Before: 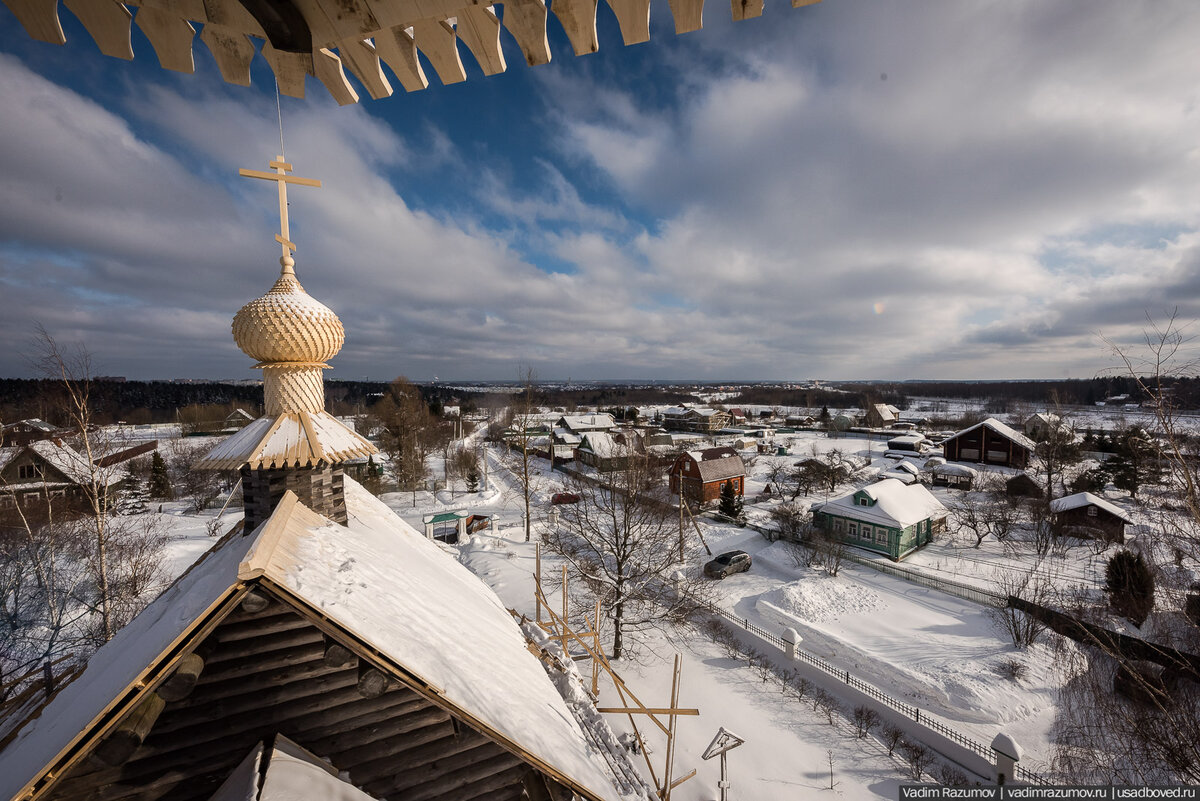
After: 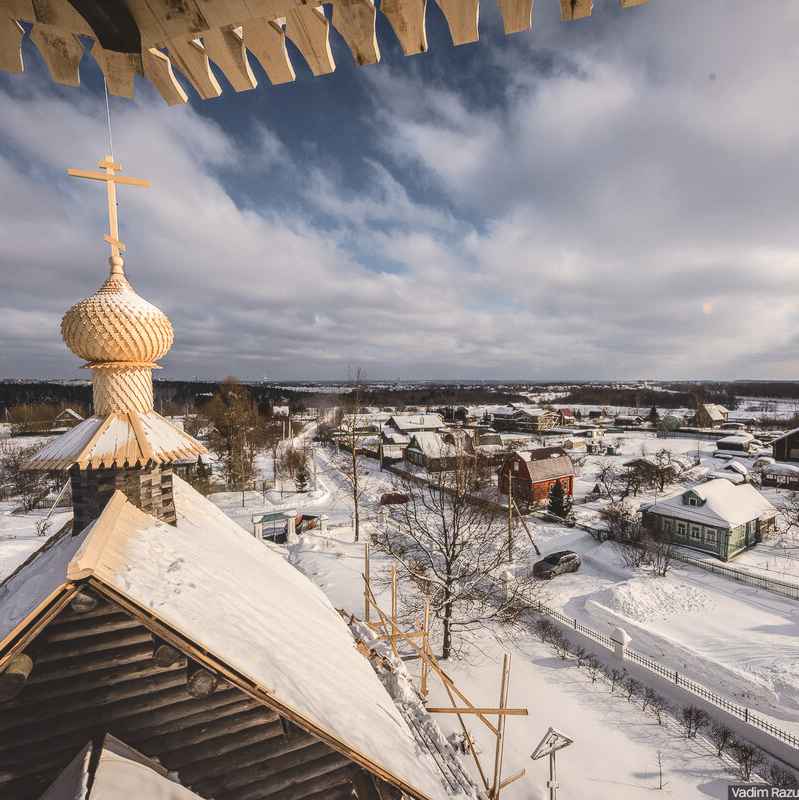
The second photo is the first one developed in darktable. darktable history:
crop and rotate: left 14.292%, right 19.041%
local contrast: on, module defaults
color balance: lift [1.01, 1, 1, 1], gamma [1.097, 1, 1, 1], gain [0.85, 1, 1, 1]
tone curve: curves: ch0 [(0, 0) (0.239, 0.248) (0.508, 0.606) (0.828, 0.878) (1, 1)]; ch1 [(0, 0) (0.401, 0.42) (0.442, 0.47) (0.492, 0.498) (0.511, 0.516) (0.555, 0.586) (0.681, 0.739) (1, 1)]; ch2 [(0, 0) (0.411, 0.433) (0.5, 0.504) (0.545, 0.574) (1, 1)], color space Lab, independent channels, preserve colors none
